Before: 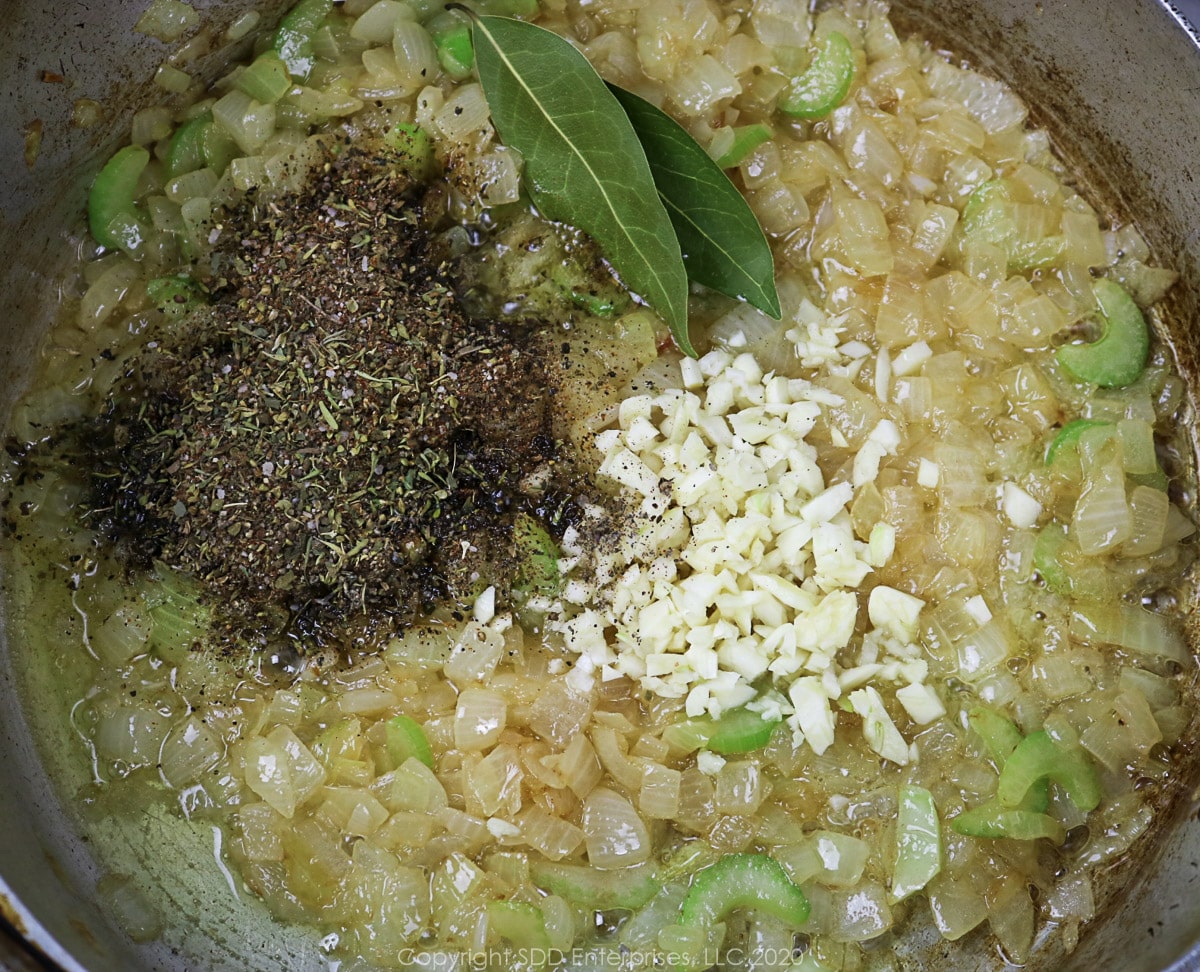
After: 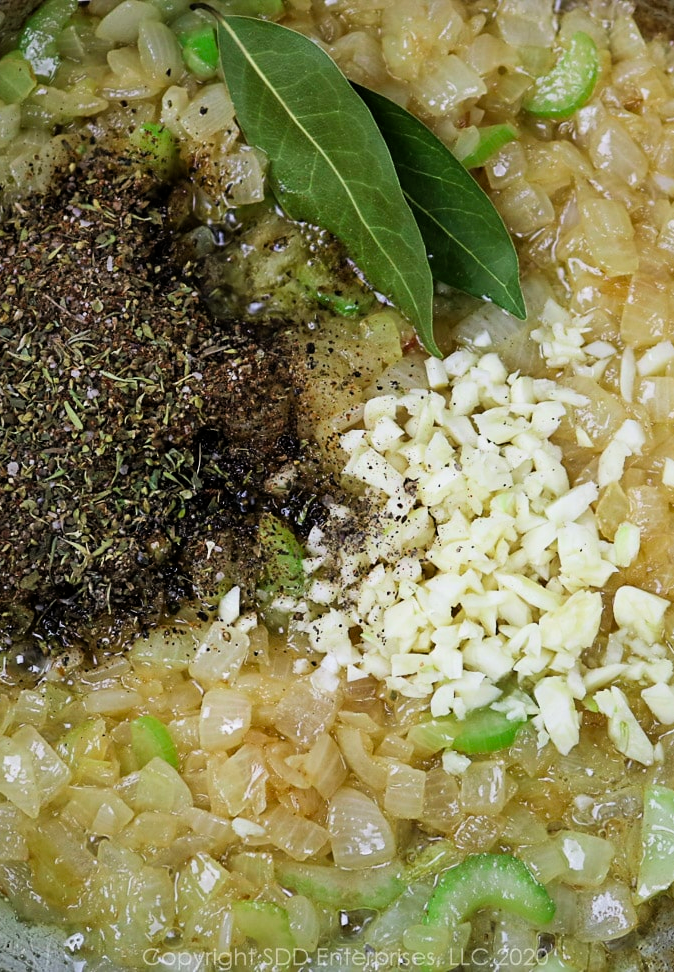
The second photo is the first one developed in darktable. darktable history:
filmic rgb: black relative exposure -12.1 EV, white relative exposure 2.82 EV, target black luminance 0%, hardness 8.1, latitude 69.44%, contrast 1.14, highlights saturation mix 11.43%, shadows ↔ highlights balance -0.388%
crop: left 21.252%, right 22.507%
